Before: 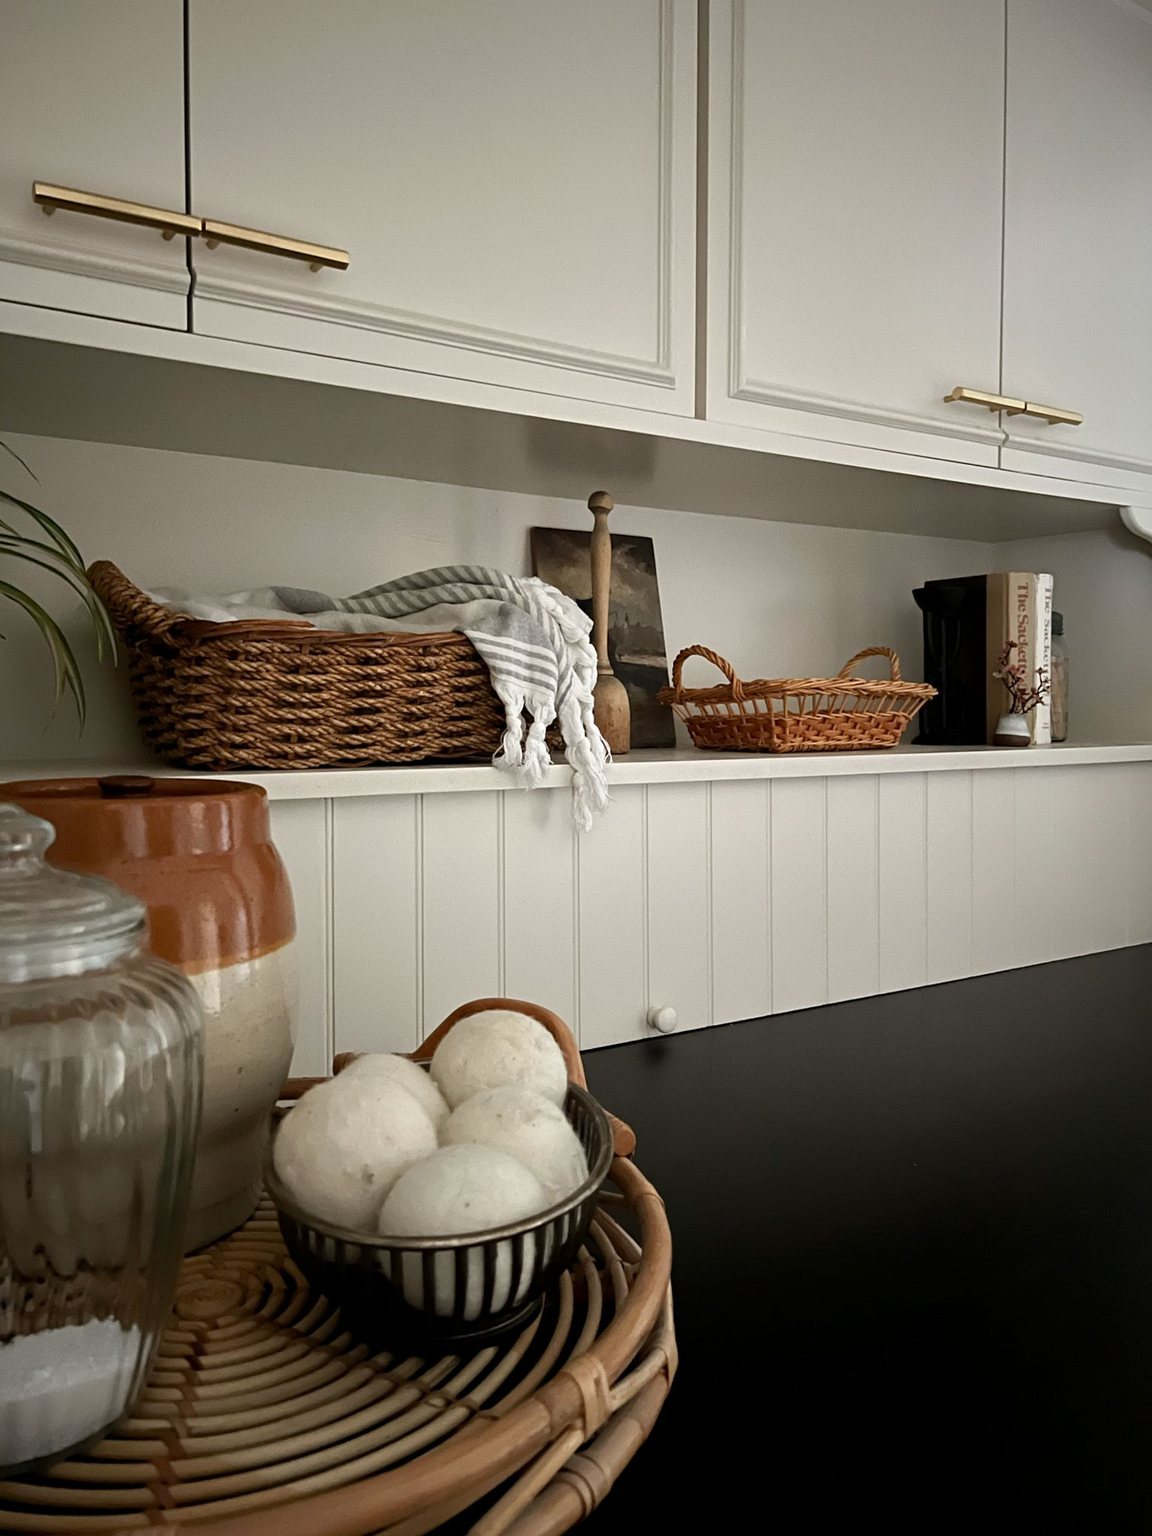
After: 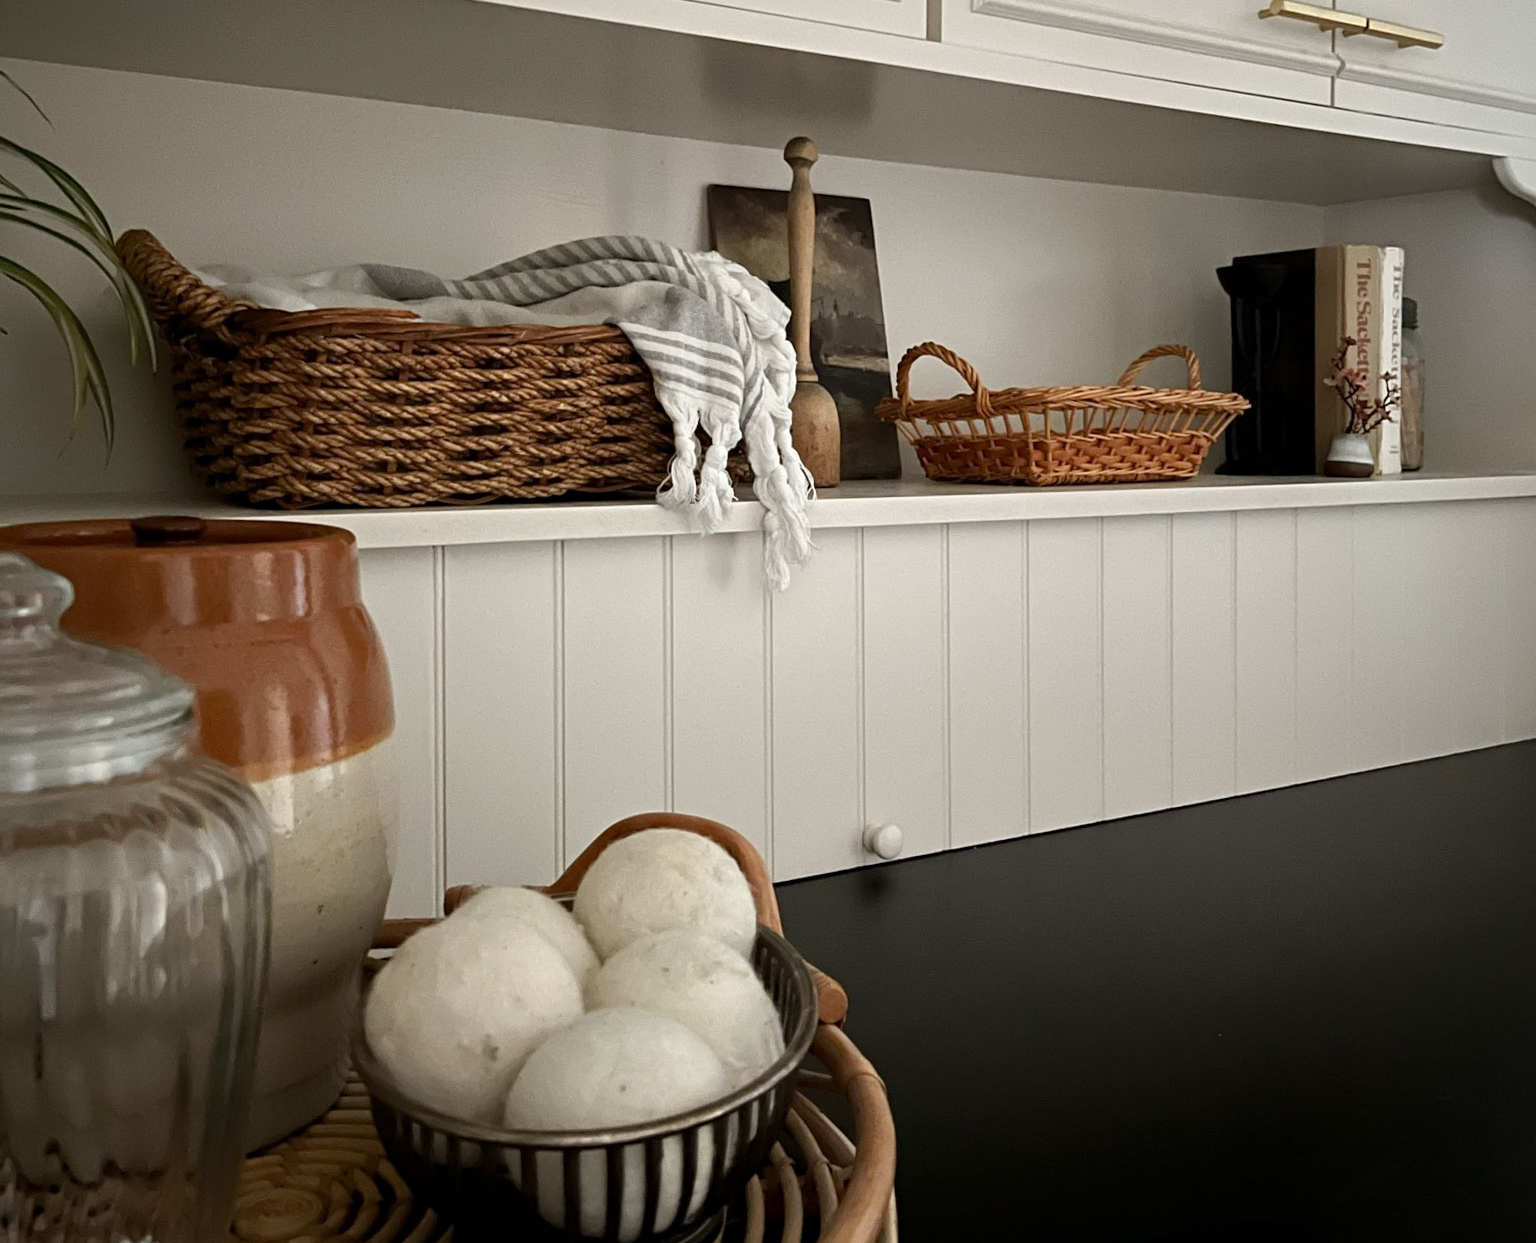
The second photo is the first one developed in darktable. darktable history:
crop and rotate: top 25.341%, bottom 13.96%
